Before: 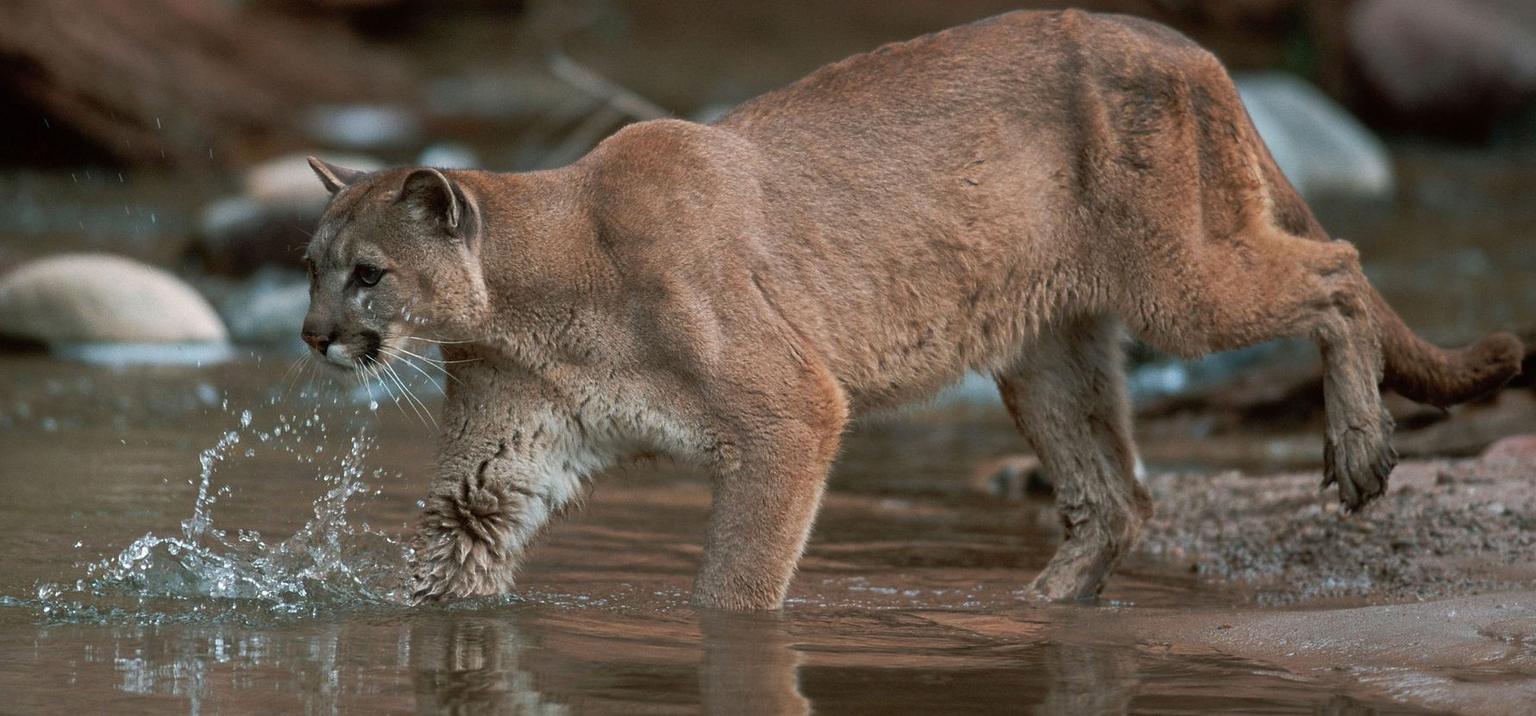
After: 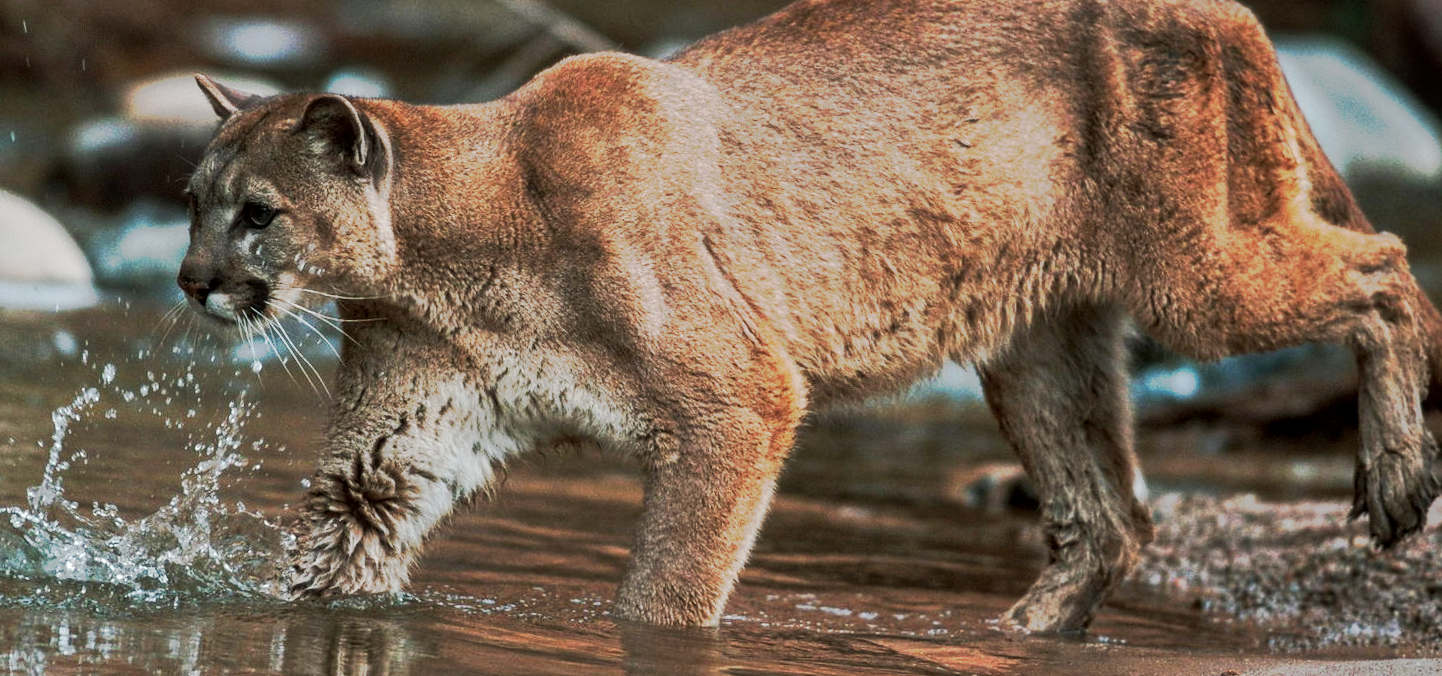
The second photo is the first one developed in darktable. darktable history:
tone curve: curves: ch0 [(0, 0) (0.003, 0.015) (0.011, 0.019) (0.025, 0.025) (0.044, 0.039) (0.069, 0.053) (0.1, 0.076) (0.136, 0.107) (0.177, 0.143) (0.224, 0.19) (0.277, 0.253) (0.335, 0.32) (0.399, 0.412) (0.468, 0.524) (0.543, 0.668) (0.623, 0.717) (0.709, 0.769) (0.801, 0.82) (0.898, 0.865) (1, 1)], preserve colors none
crop and rotate: angle -2.96°, left 5.401%, top 5.225%, right 4.737%, bottom 4.304%
local contrast: on, module defaults
